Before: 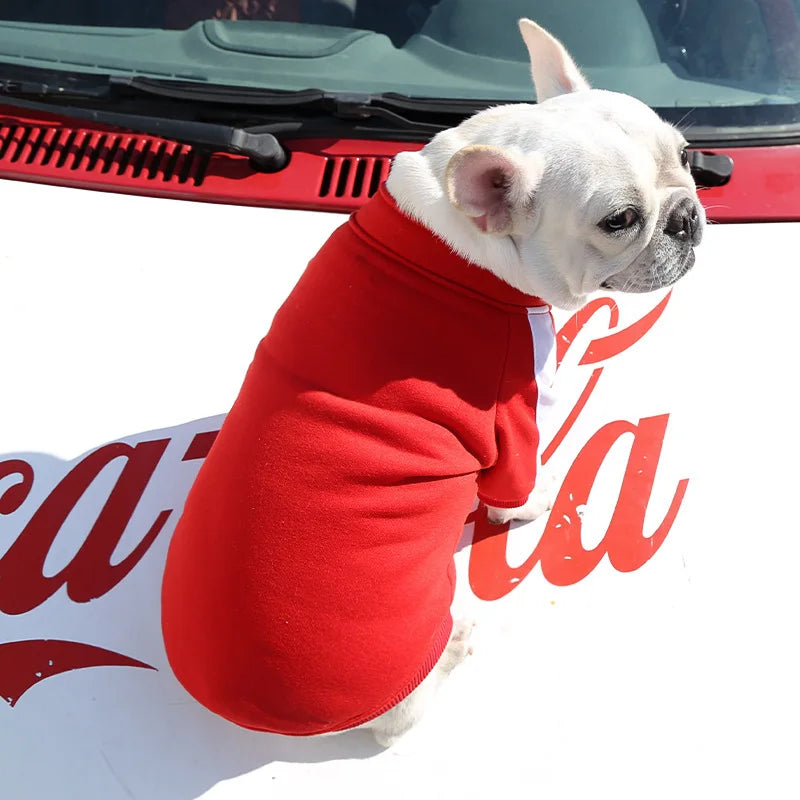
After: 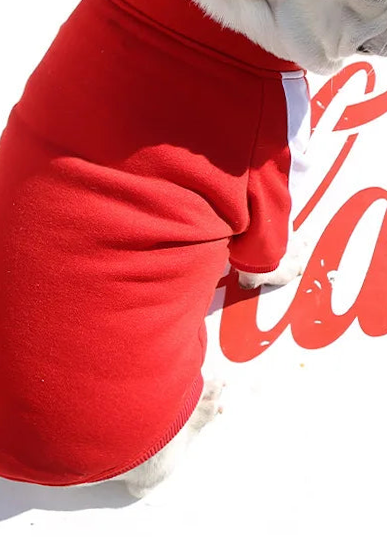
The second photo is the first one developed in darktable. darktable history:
crop and rotate: left 29.237%, top 31.152%, right 19.807%
rotate and perspective: rotation 0.074°, lens shift (vertical) 0.096, lens shift (horizontal) -0.041, crop left 0.043, crop right 0.952, crop top 0.024, crop bottom 0.979
